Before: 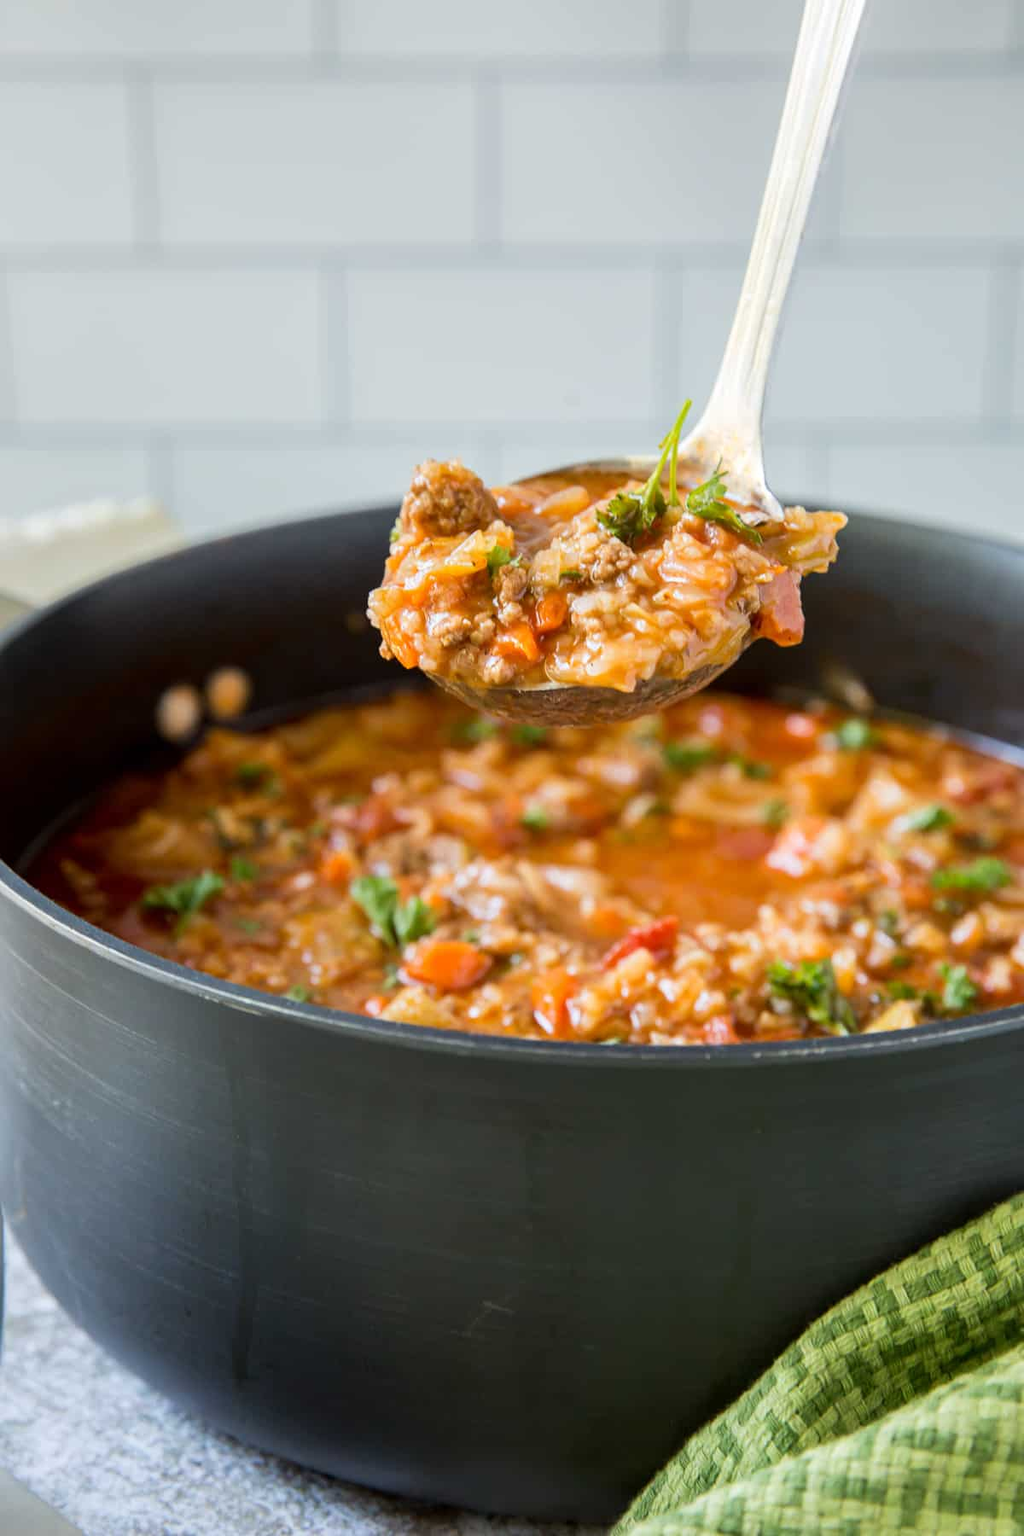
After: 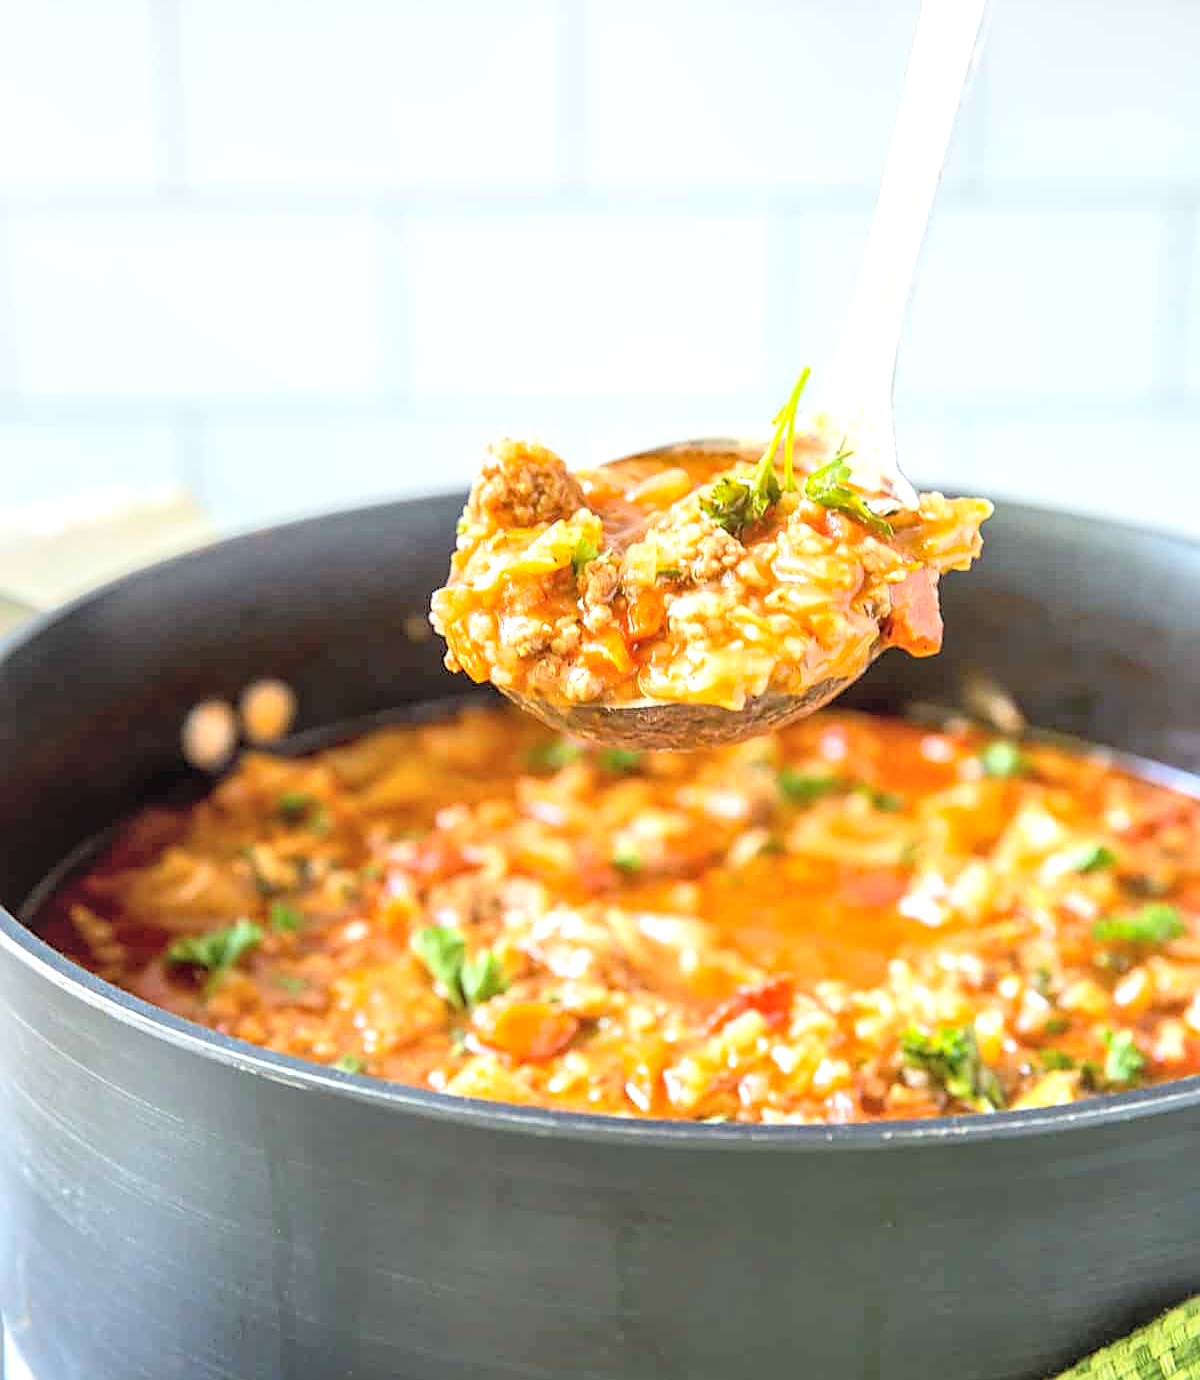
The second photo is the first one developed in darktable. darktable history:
contrast brightness saturation: contrast 0.1, brightness 0.3, saturation 0.14
local contrast: detail 130%
sharpen: on, module defaults
exposure: black level correction 0, exposure 0.7 EV, compensate exposure bias true, compensate highlight preservation false
crop: top 5.667%, bottom 17.637%
